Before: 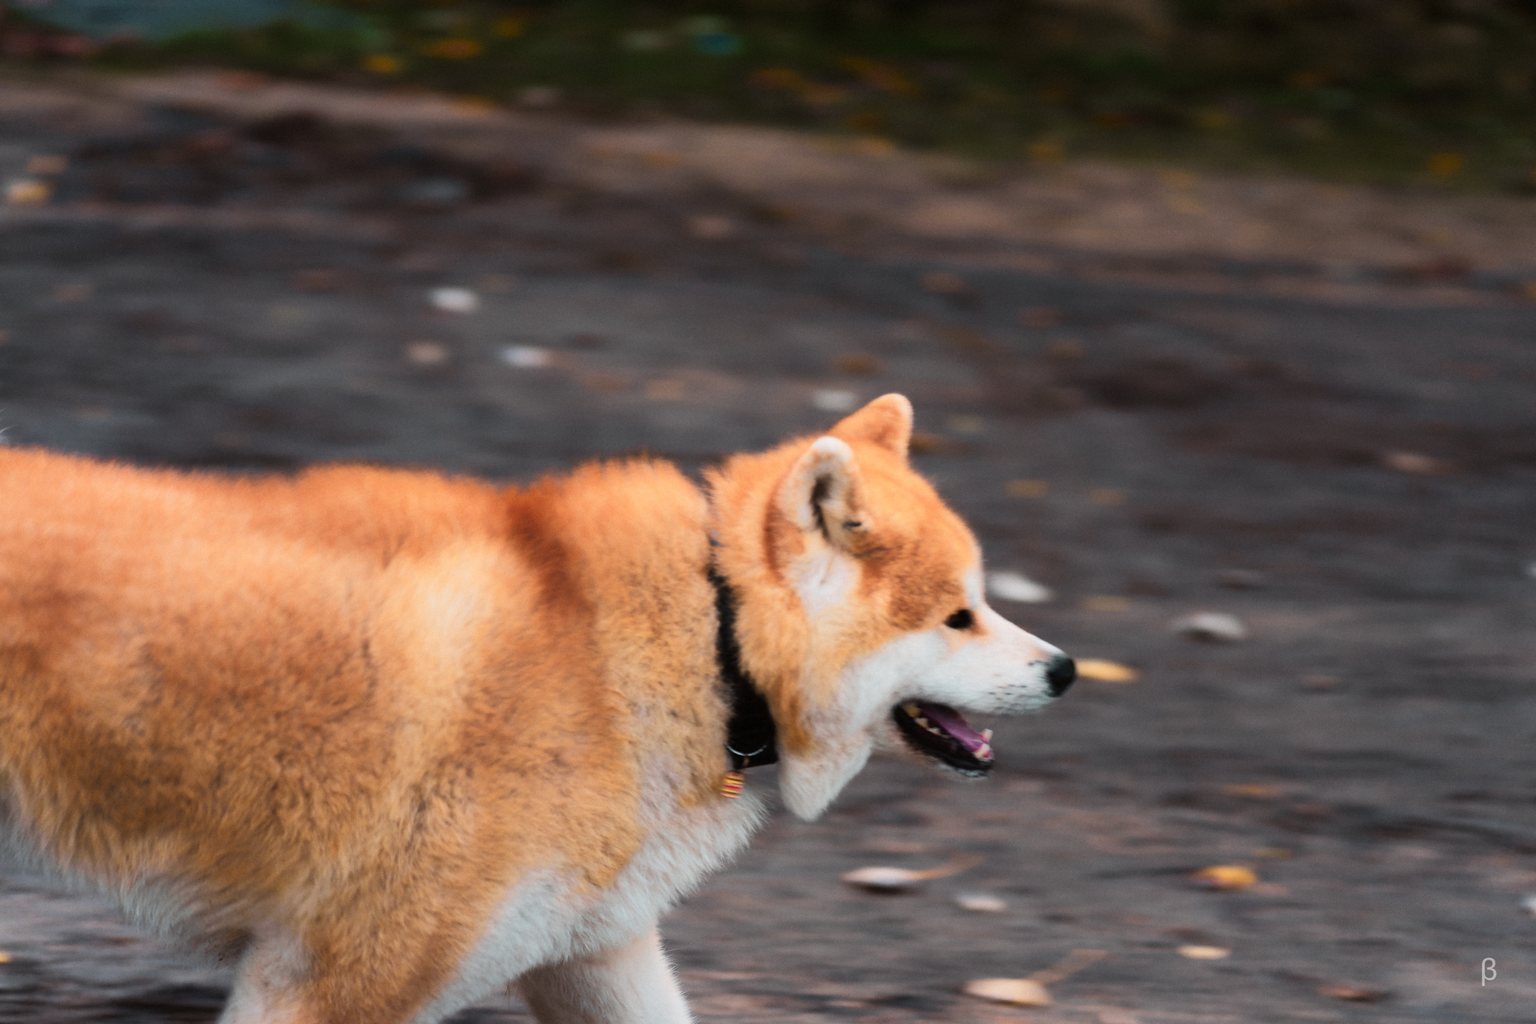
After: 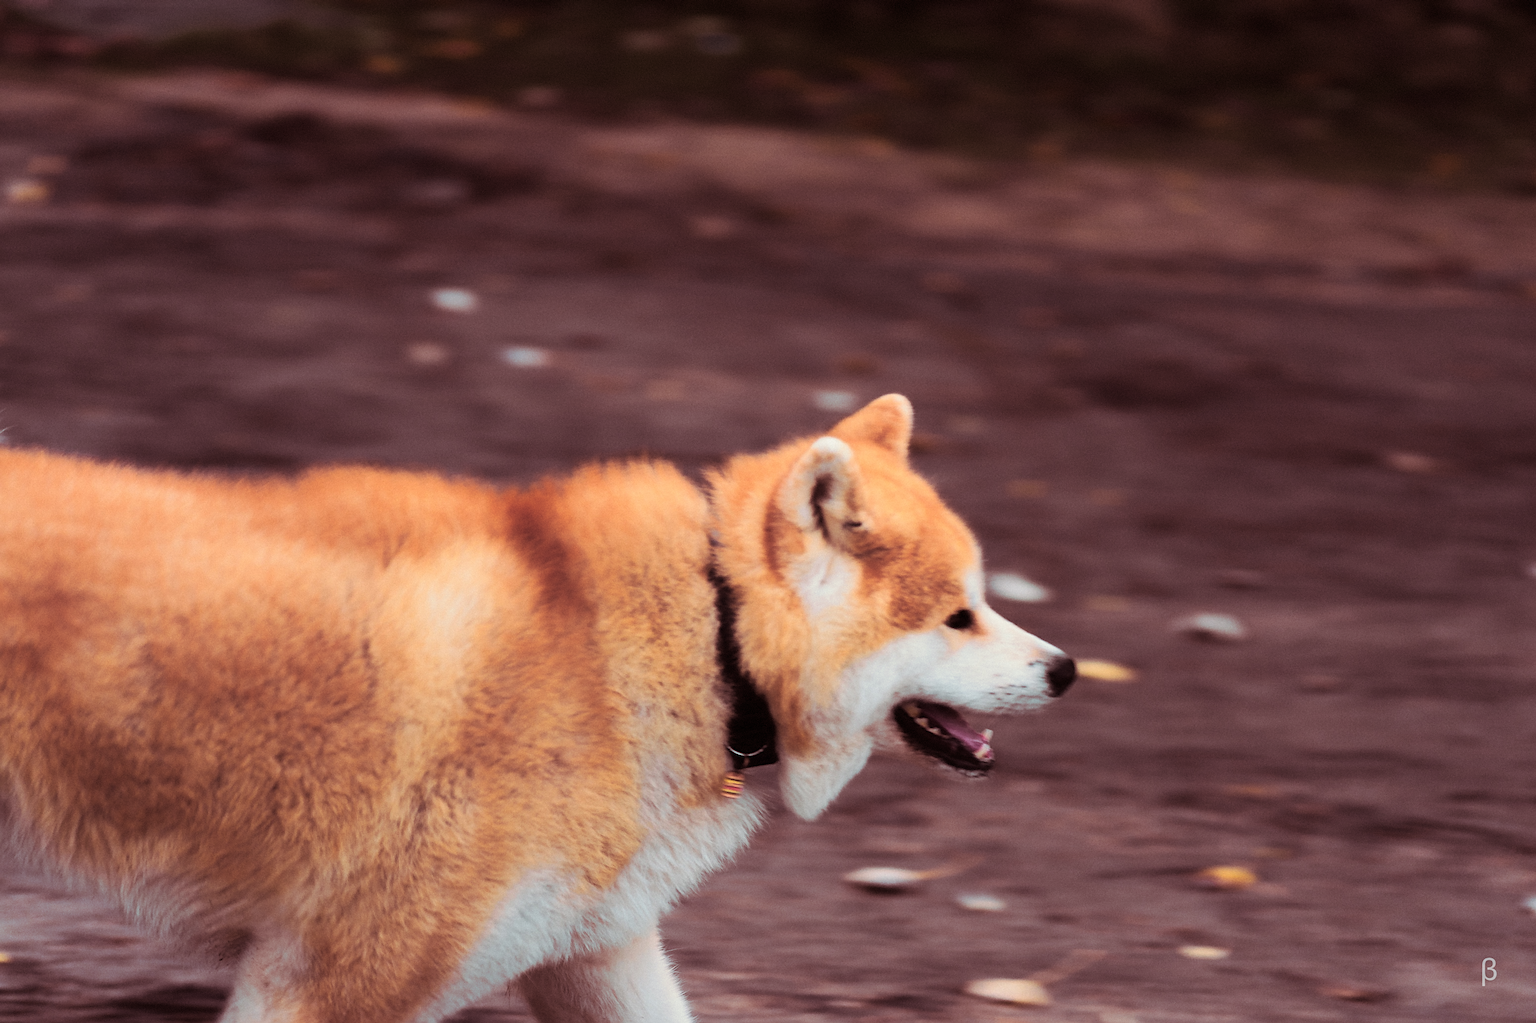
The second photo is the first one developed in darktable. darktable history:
split-toning: on, module defaults
sharpen: on, module defaults
